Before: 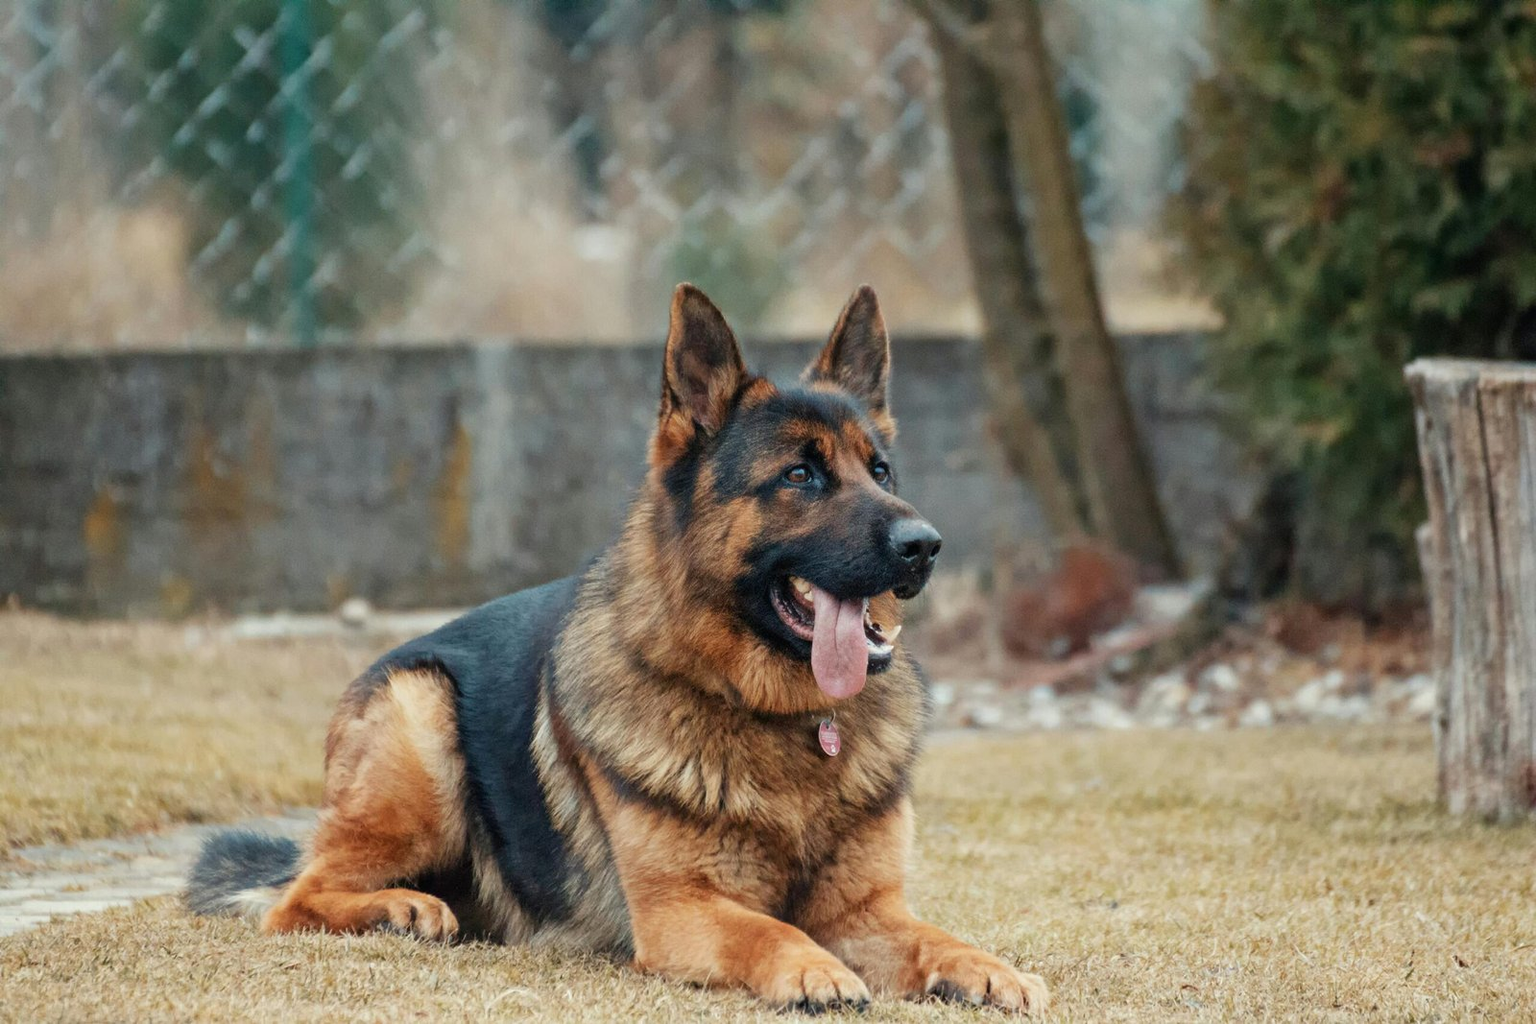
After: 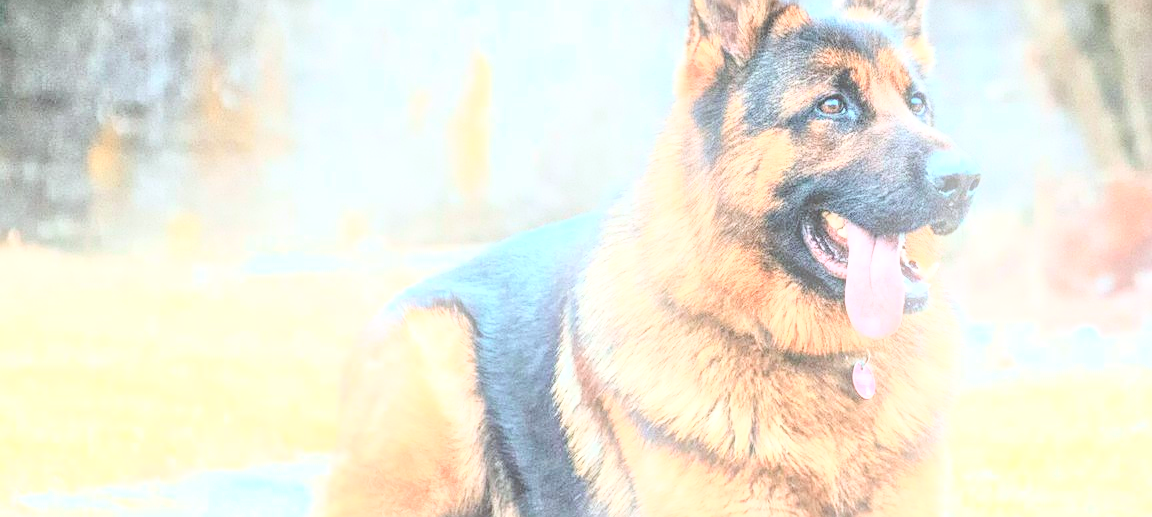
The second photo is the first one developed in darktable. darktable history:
exposure: exposure 1 EV, compensate highlight preservation false
sharpen: on, module defaults
color calibration: x 0.367, y 0.379, temperature 4395.86 K
contrast brightness saturation: contrast 0.43, brightness 0.56, saturation -0.19
bloom: size 16%, threshold 98%, strength 20%
tone curve: curves: ch0 [(0, 0.01) (0.052, 0.045) (0.136, 0.133) (0.275, 0.35) (0.43, 0.54) (0.676, 0.751) (0.89, 0.919) (1, 1)]; ch1 [(0, 0) (0.094, 0.081) (0.285, 0.299) (0.385, 0.403) (0.447, 0.429) (0.495, 0.496) (0.544, 0.552) (0.589, 0.612) (0.722, 0.728) (1, 1)]; ch2 [(0, 0) (0.257, 0.217) (0.43, 0.421) (0.498, 0.507) (0.531, 0.544) (0.56, 0.579) (0.625, 0.642) (1, 1)], color space Lab, independent channels, preserve colors none
crop: top 36.498%, right 27.964%, bottom 14.995%
local contrast: detail 130%
